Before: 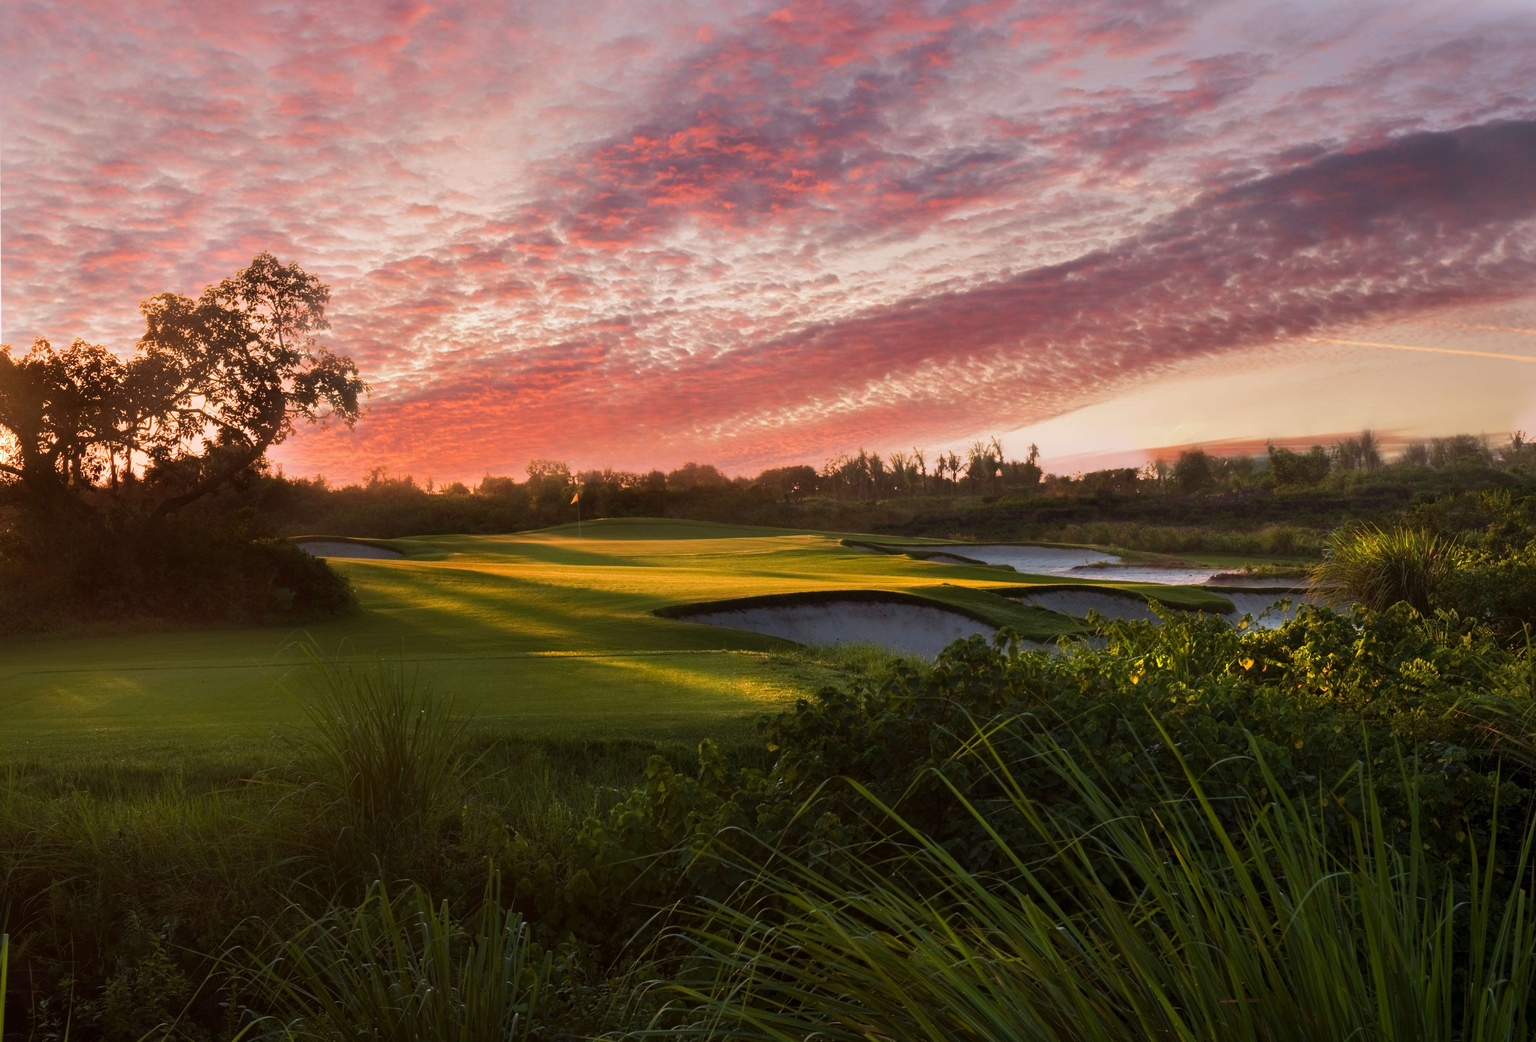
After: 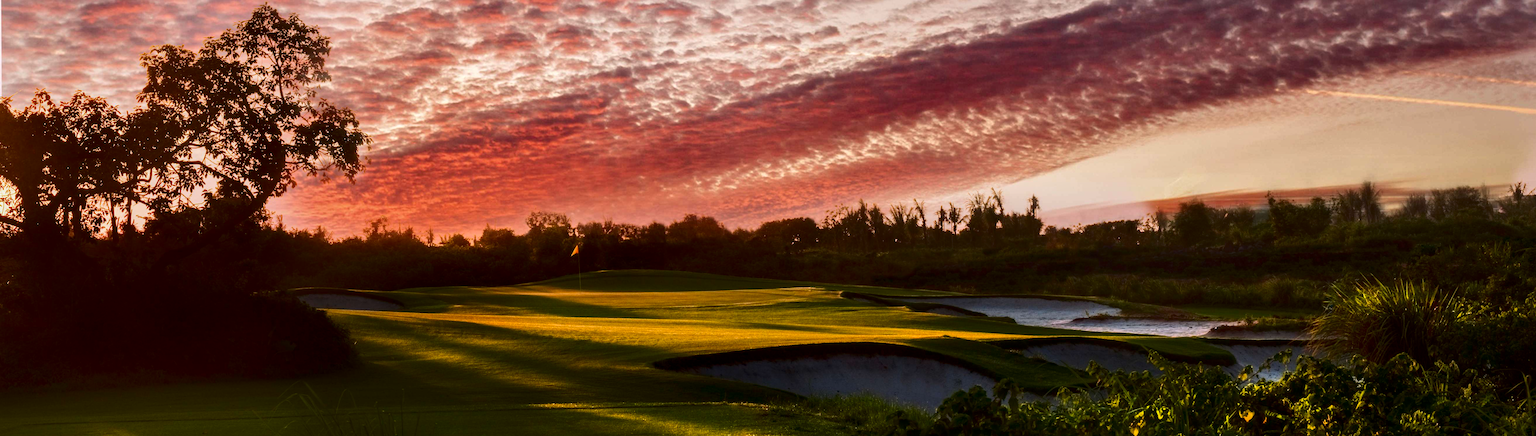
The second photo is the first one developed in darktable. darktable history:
crop and rotate: top 23.84%, bottom 34.294%
local contrast: on, module defaults
contrast brightness saturation: contrast 0.19, brightness -0.24, saturation 0.11
